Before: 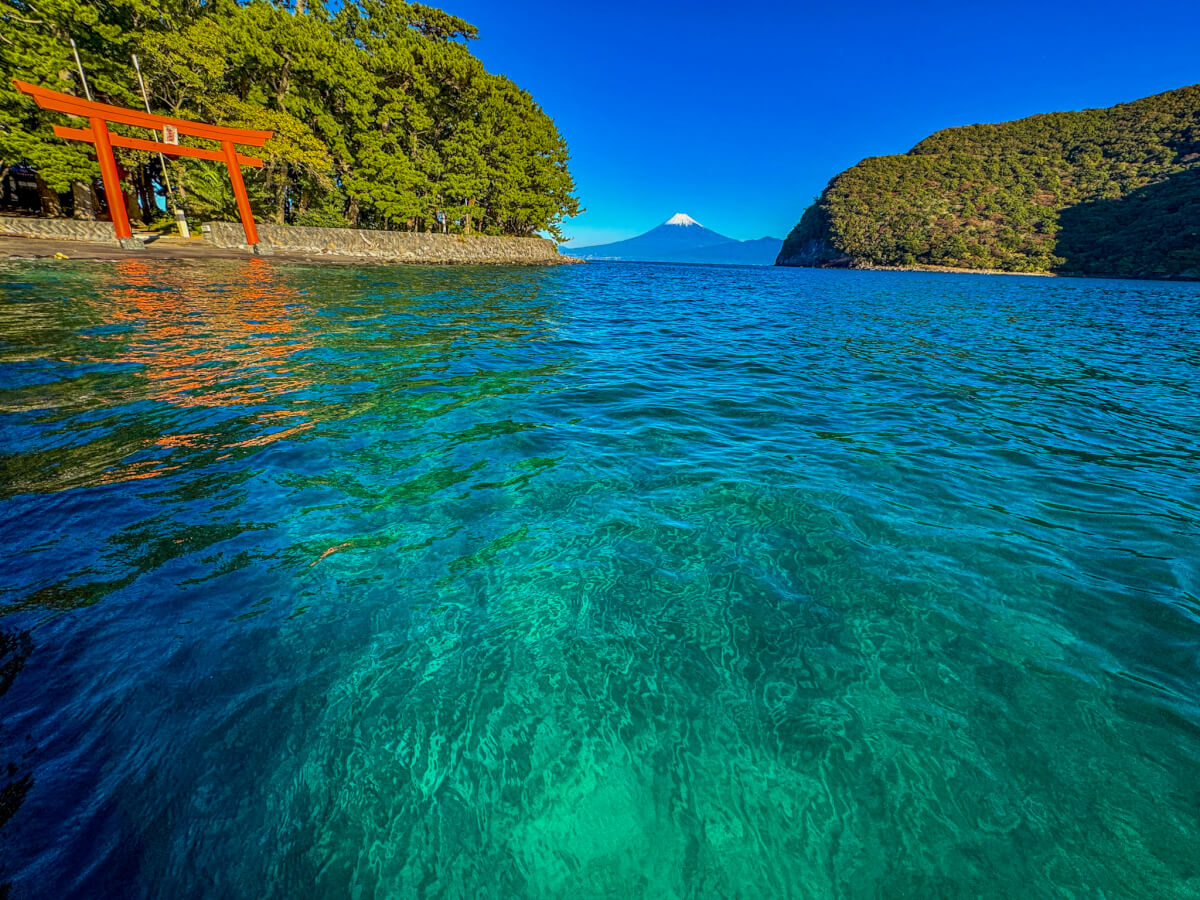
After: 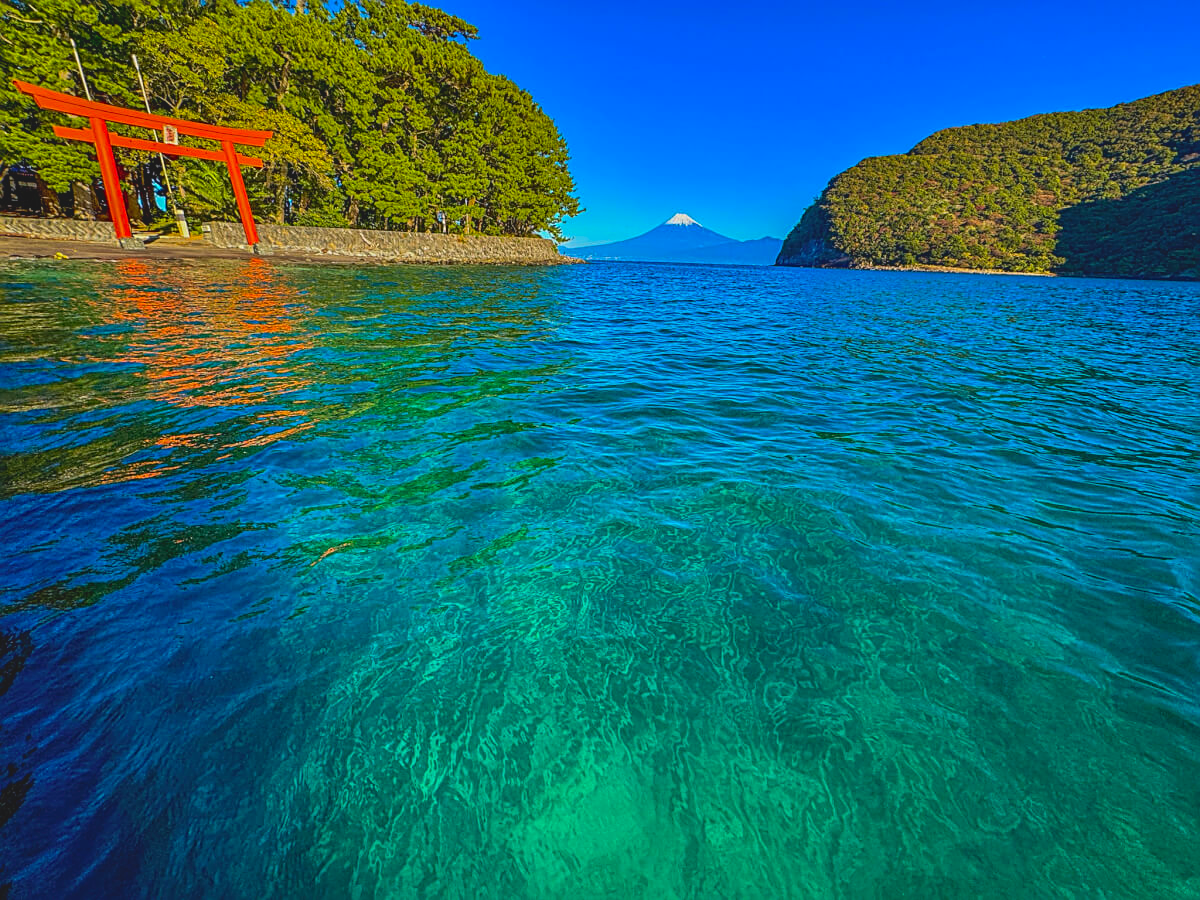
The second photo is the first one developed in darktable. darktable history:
sharpen: on, module defaults
contrast brightness saturation: contrast -0.19, saturation 0.19
